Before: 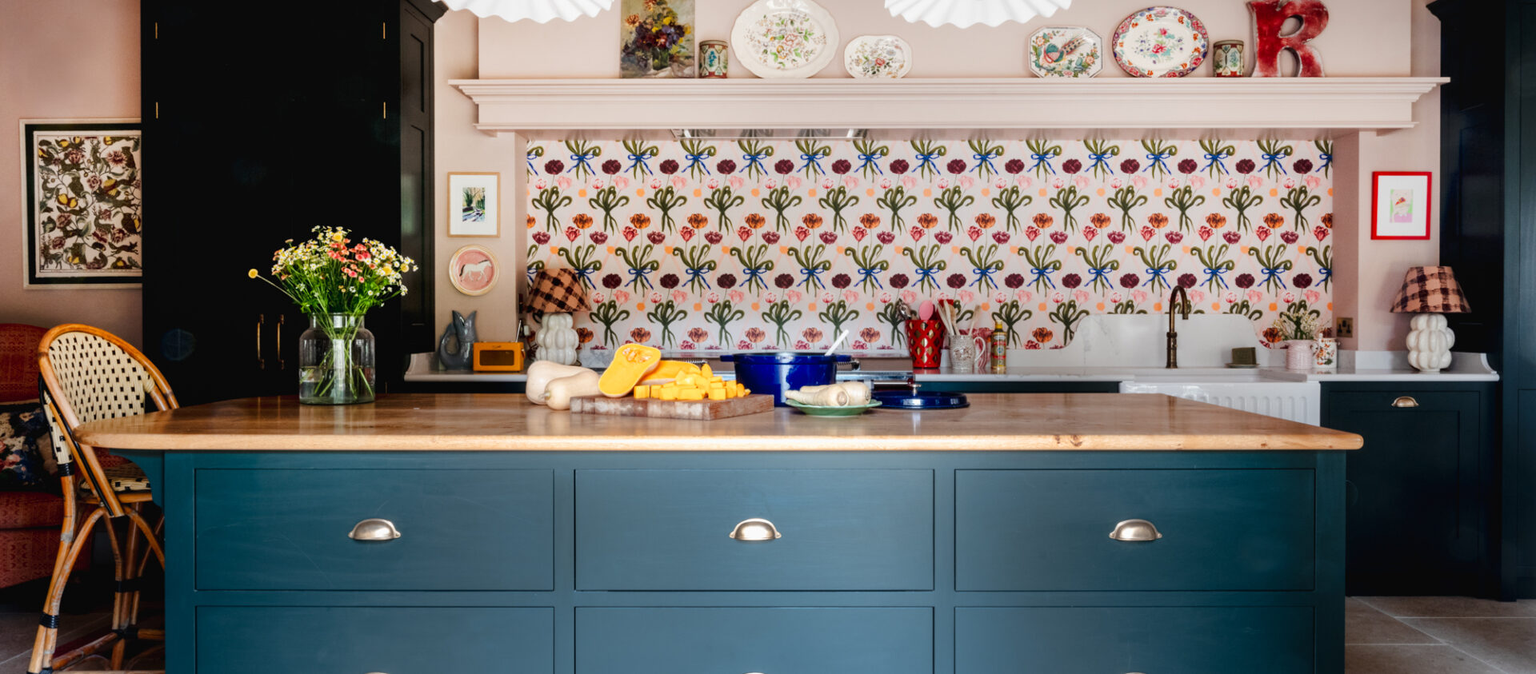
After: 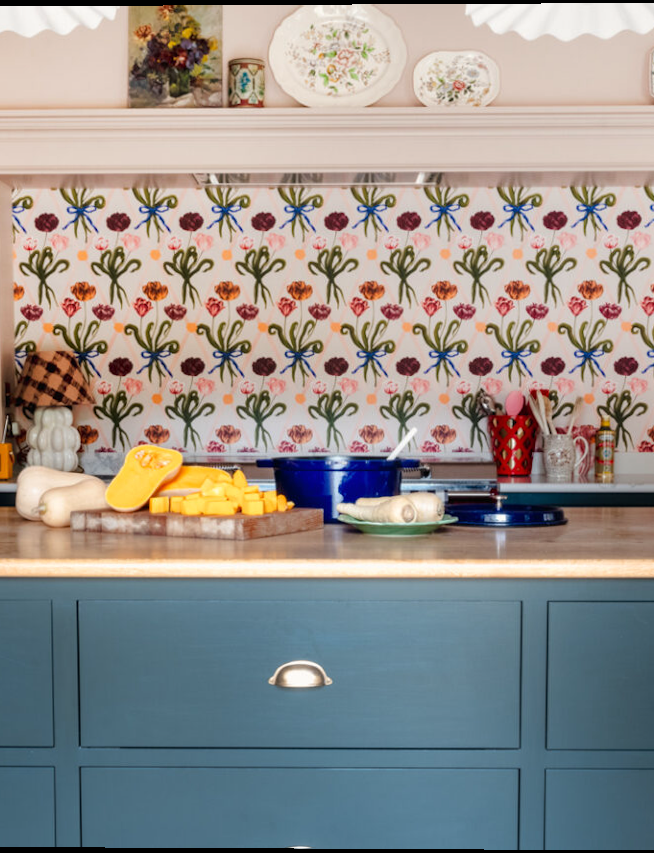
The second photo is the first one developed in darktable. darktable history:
rotate and perspective: lens shift (vertical) 0.048, lens shift (horizontal) -0.024, automatic cropping off
color calibration: x 0.342, y 0.356, temperature 5122 K
crop: left 33.36%, right 33.36%
